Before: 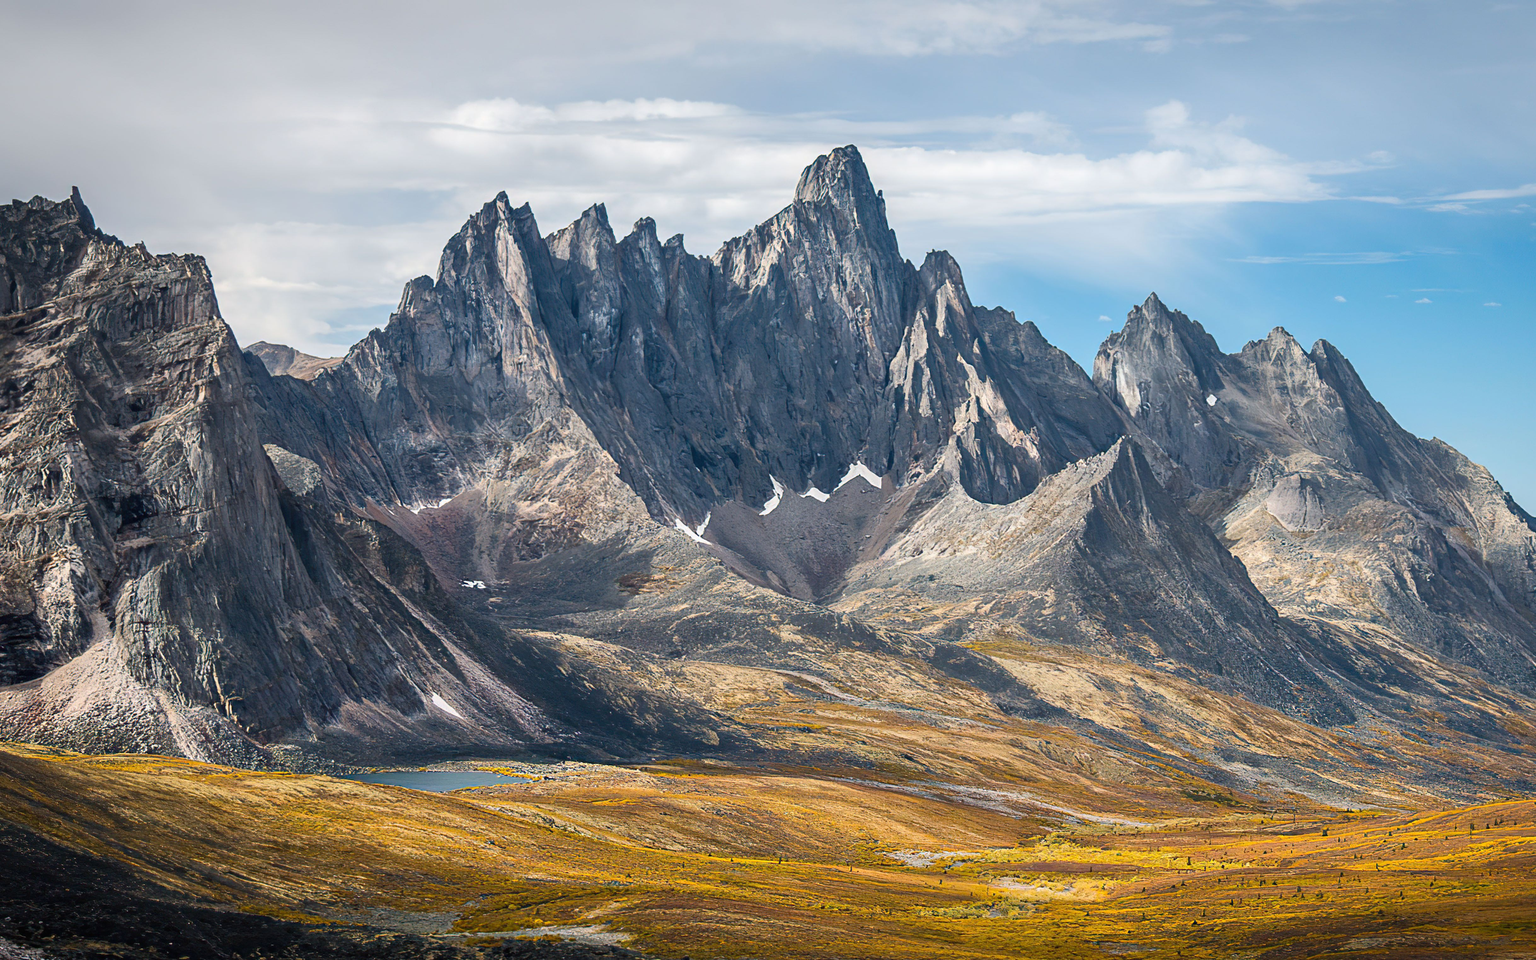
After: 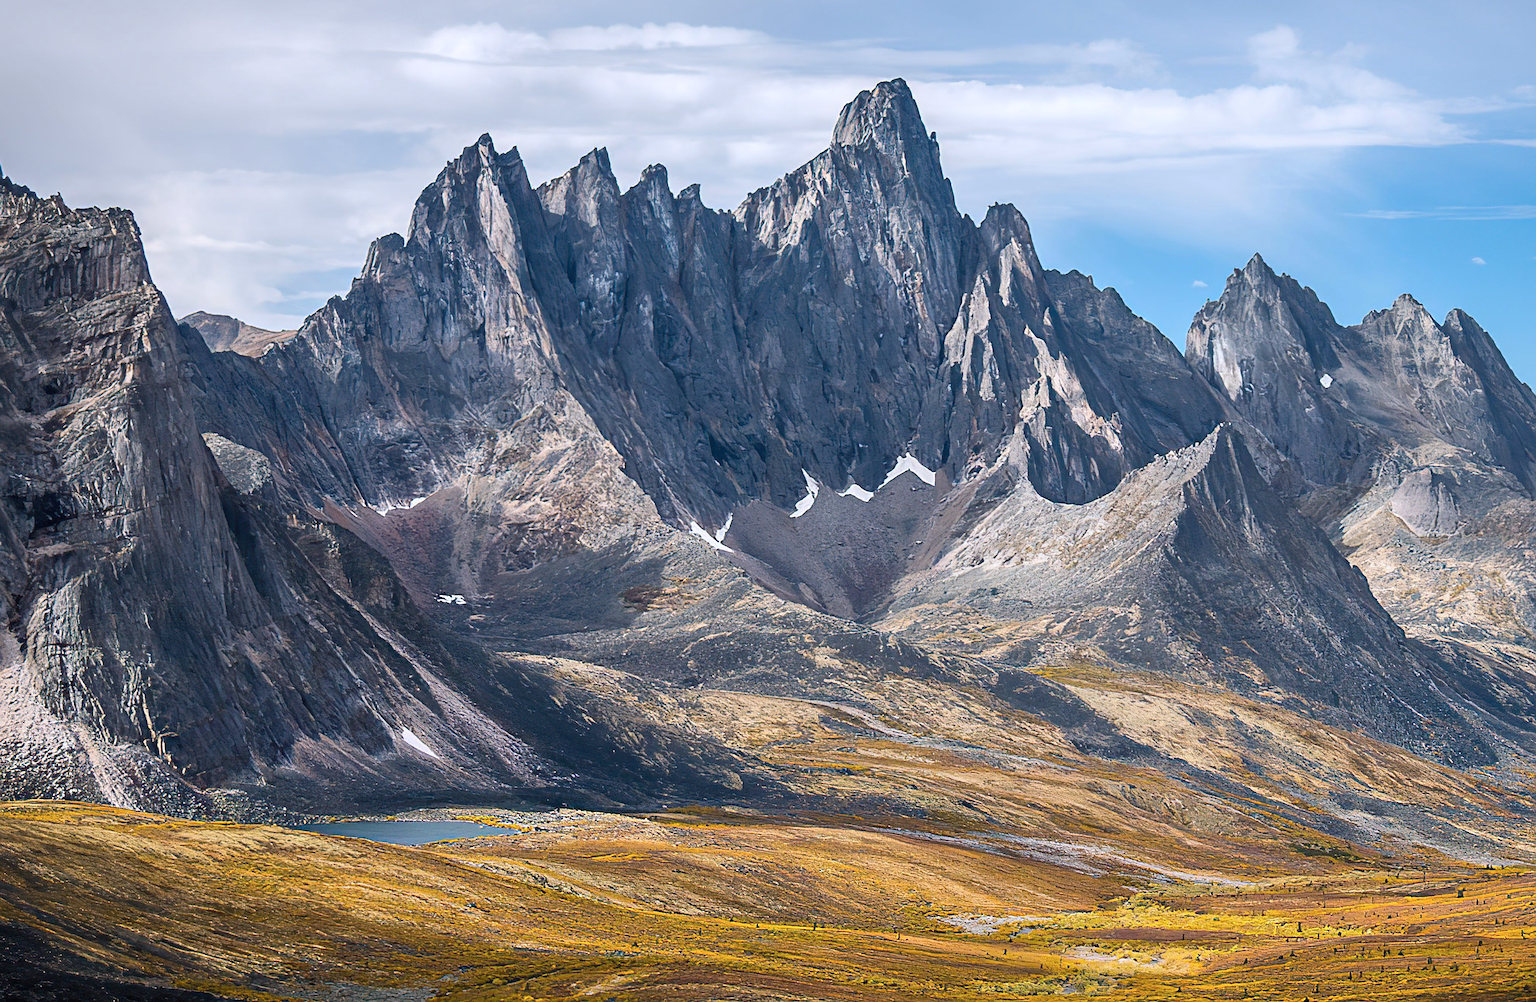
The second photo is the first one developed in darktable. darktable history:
sharpen: on, module defaults
color calibration: illuminant as shot in camera, x 0.358, y 0.373, temperature 4628.91 K, saturation algorithm version 1 (2020)
crop: left 6.069%, top 8.25%, right 9.549%, bottom 3.623%
